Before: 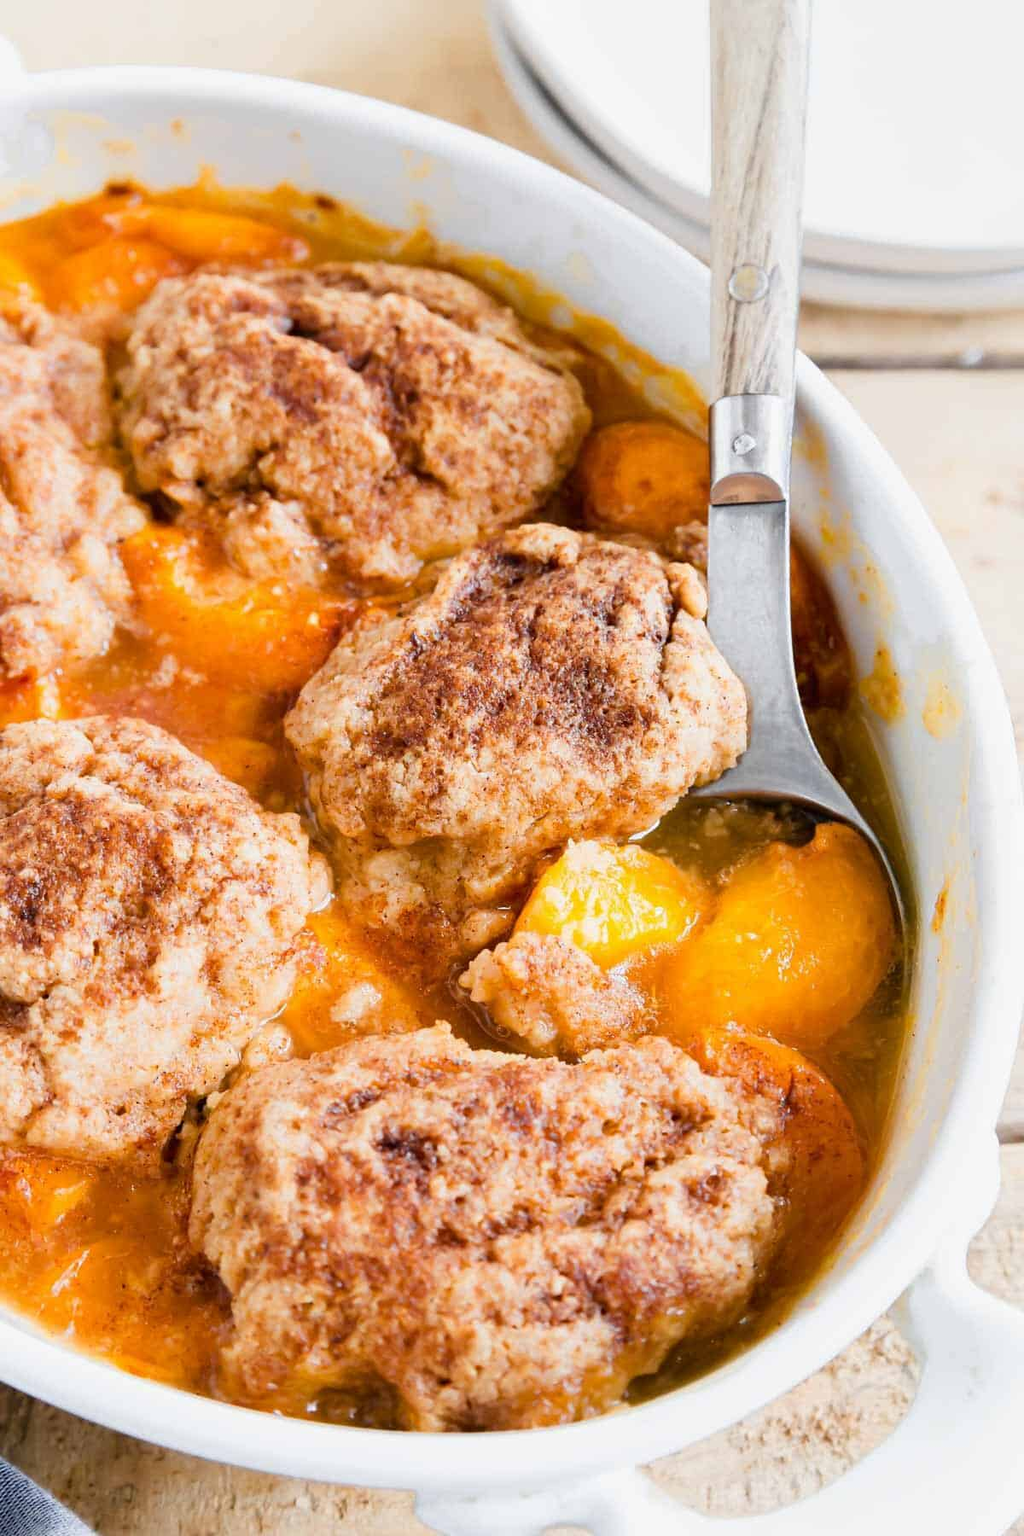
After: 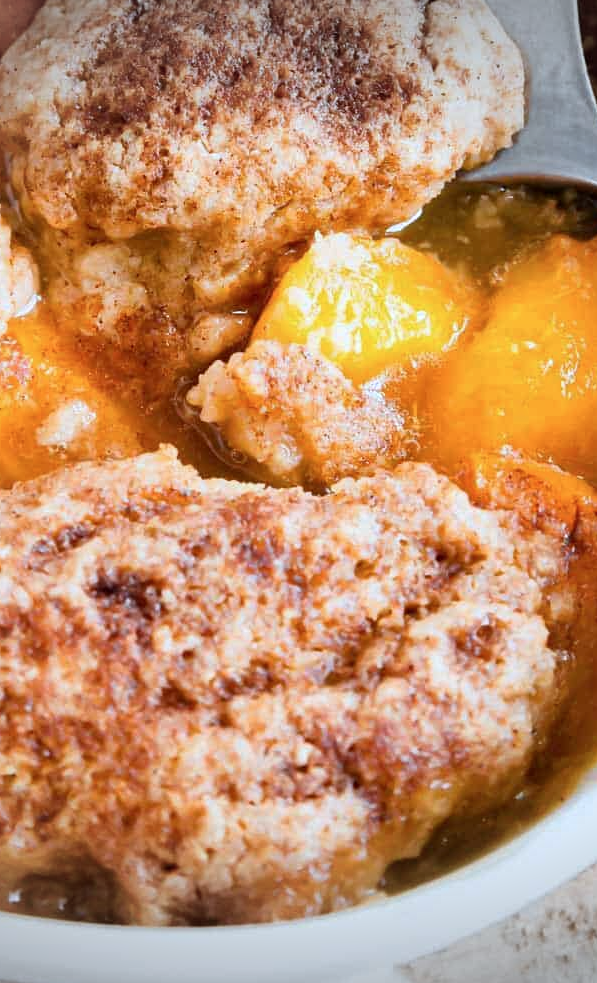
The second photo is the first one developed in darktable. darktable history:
local contrast: mode bilateral grid, contrast 20, coarseness 50, detail 120%, midtone range 0.2
crop: left 29.321%, top 41.822%, right 20.853%, bottom 3.514%
color correction: highlights a* -4.09, highlights b* -10.69
vignetting: fall-off start 100.55%, width/height ratio 1.304
